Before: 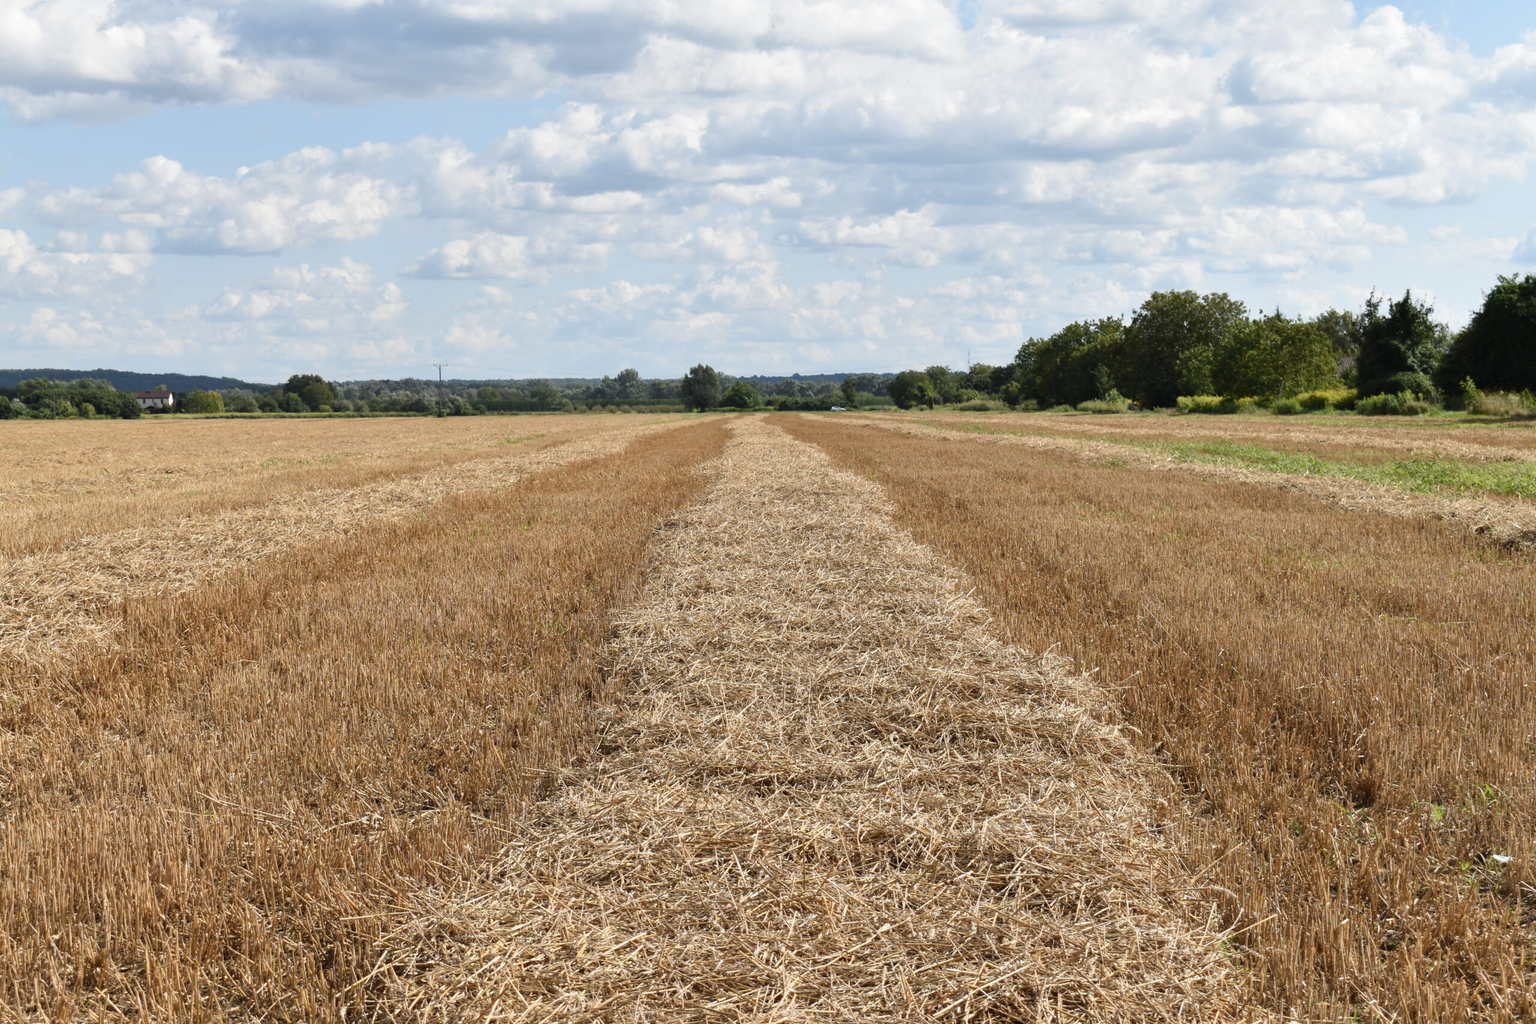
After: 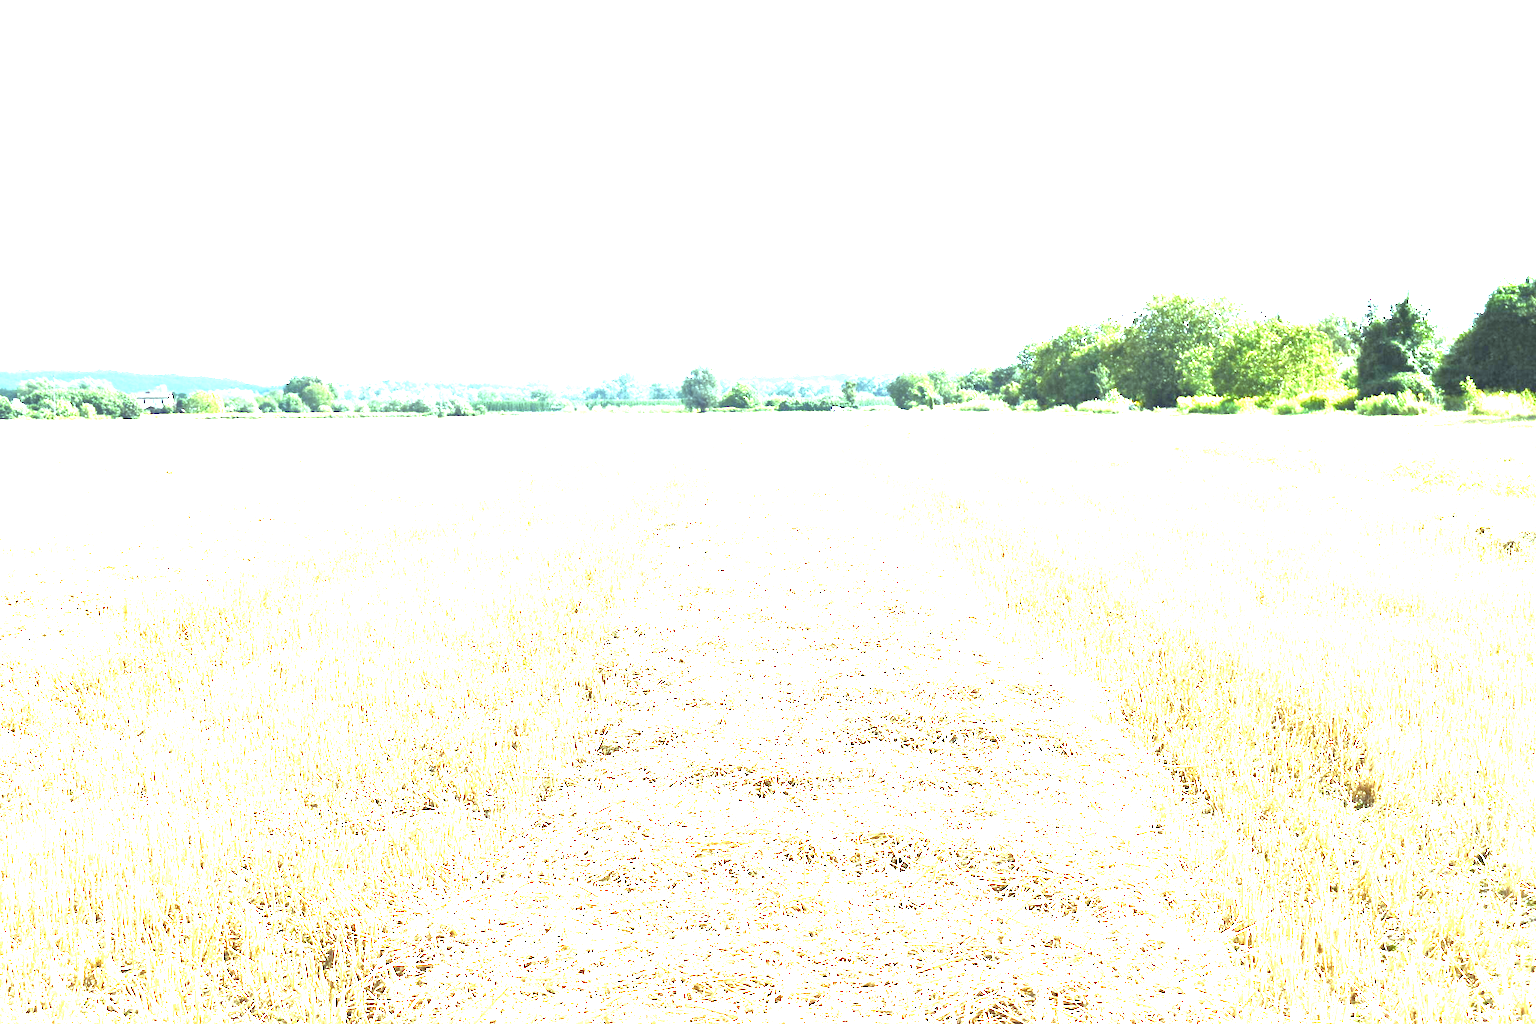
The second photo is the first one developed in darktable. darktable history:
exposure: black level correction 0, exposure 4 EV, compensate exposure bias true, compensate highlight preservation false
local contrast: mode bilateral grid, contrast 20, coarseness 50, detail 132%, midtone range 0.2
color balance: mode lift, gamma, gain (sRGB), lift [0.997, 0.979, 1.021, 1.011], gamma [1, 1.084, 0.916, 0.998], gain [1, 0.87, 1.13, 1.101], contrast 4.55%, contrast fulcrum 38.24%, output saturation 104.09%
